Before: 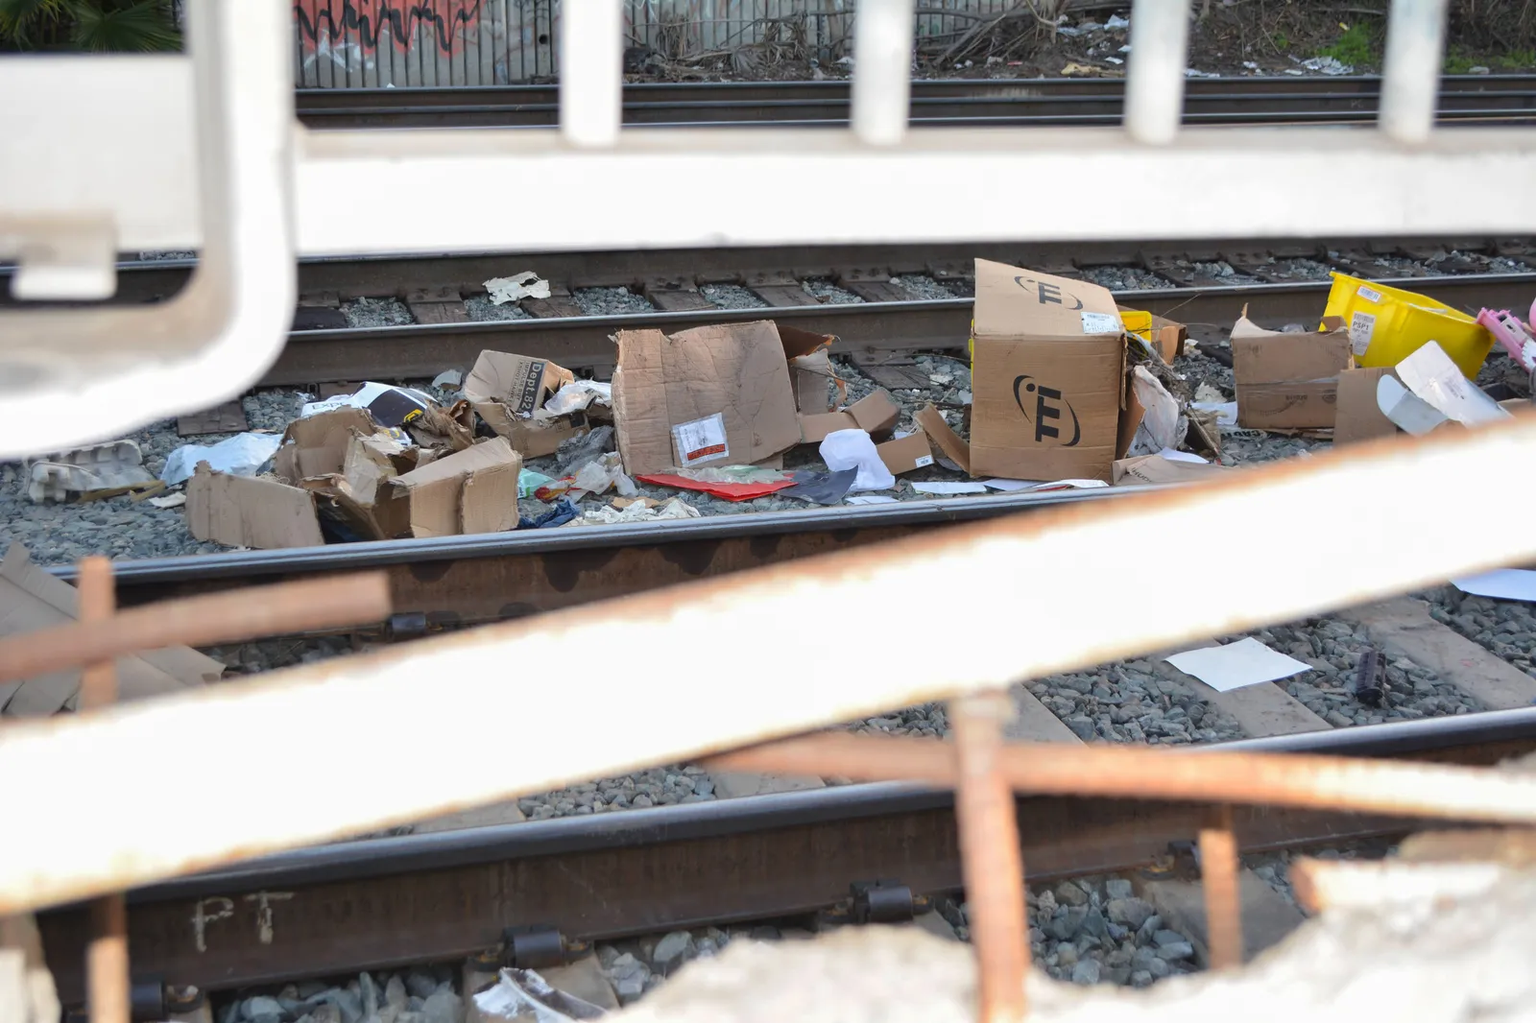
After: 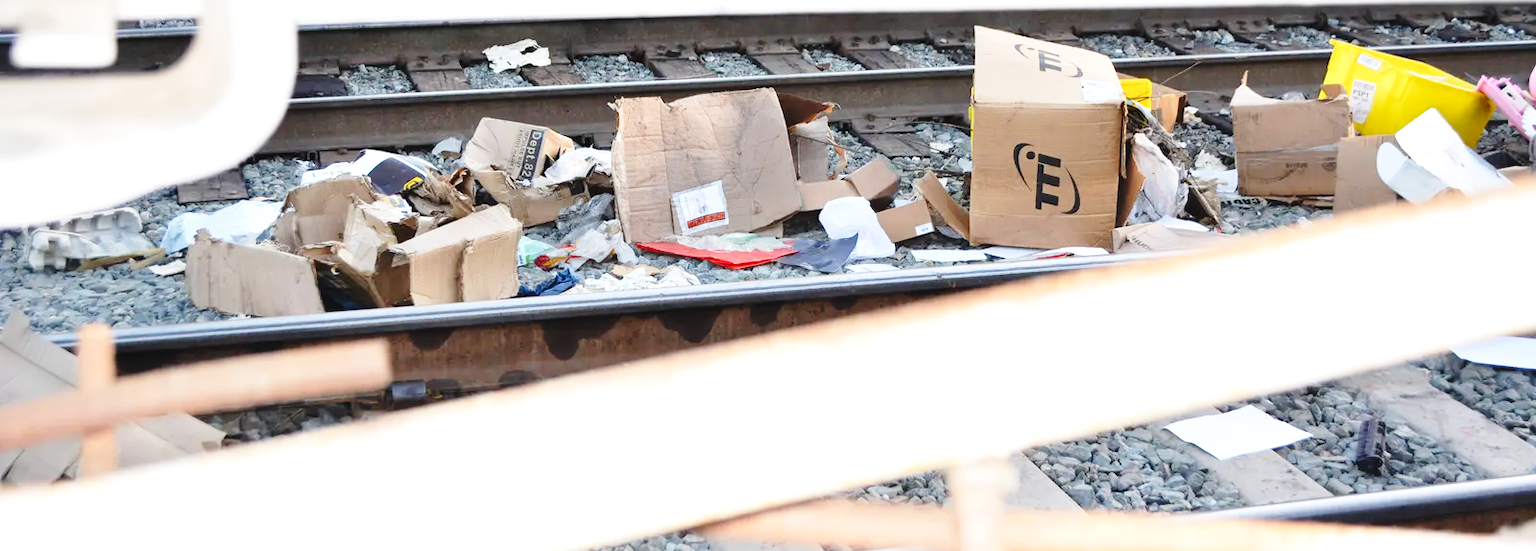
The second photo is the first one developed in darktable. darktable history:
tone equalizer: -8 EV -0.424 EV, -7 EV -0.38 EV, -6 EV -0.304 EV, -5 EV -0.209 EV, -3 EV 0.2 EV, -2 EV 0.306 EV, -1 EV 0.389 EV, +0 EV 0.435 EV
crop and rotate: top 22.746%, bottom 23.397%
contrast equalizer: y [[0.5 ×6], [0.5 ×6], [0.5, 0.5, 0.501, 0.545, 0.707, 0.863], [0 ×6], [0 ×6]]
base curve: curves: ch0 [(0, 0) (0.028, 0.03) (0.121, 0.232) (0.46, 0.748) (0.859, 0.968) (1, 1)], preserve colors none
